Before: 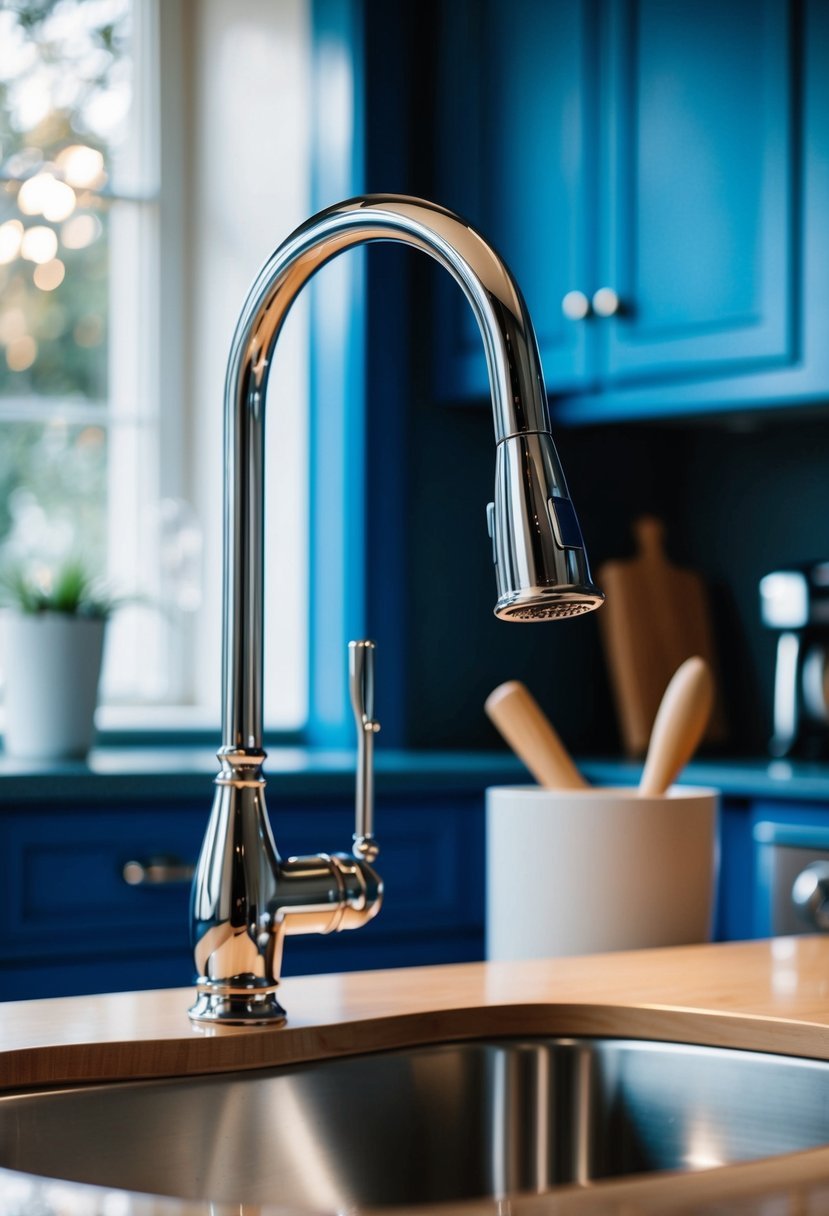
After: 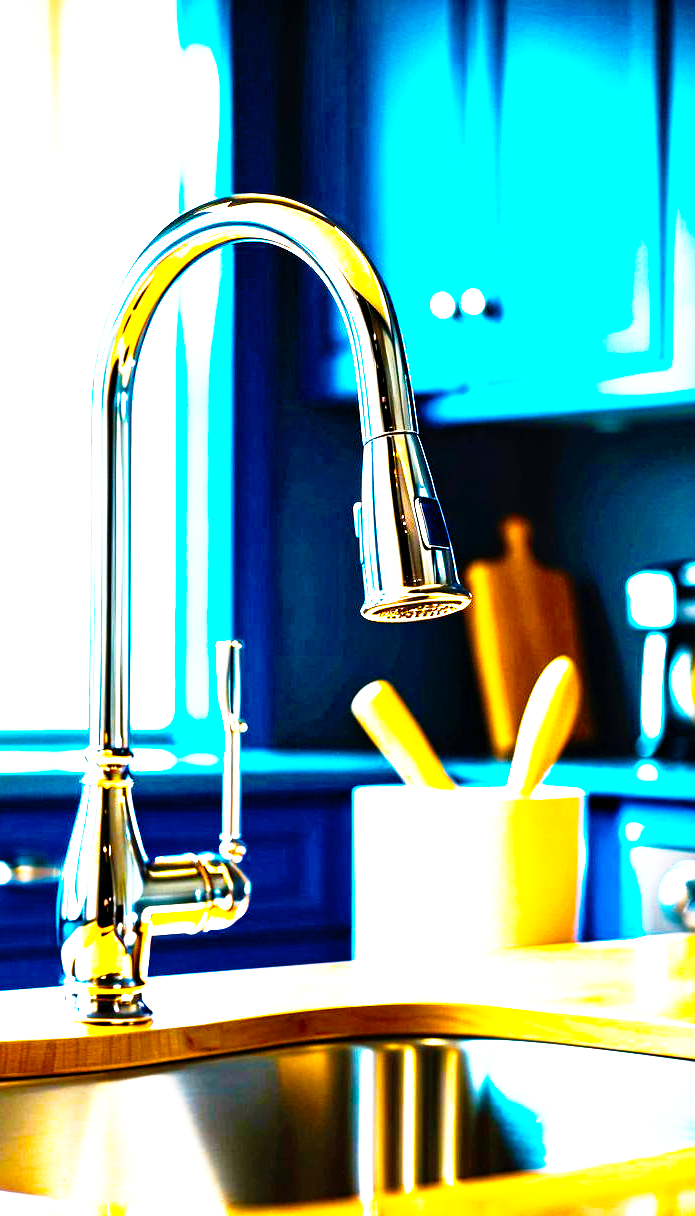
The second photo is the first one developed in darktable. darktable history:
contrast equalizer: octaves 7, y [[0.509, 0.514, 0.523, 0.542, 0.578, 0.603], [0.5 ×6], [0.509, 0.514, 0.523, 0.542, 0.578, 0.603], [0.001, 0.002, 0.003, 0.005, 0.01, 0.013], [0.001, 0.002, 0.003, 0.005, 0.01, 0.013]]
white balance: emerald 1
crop: left 16.145%
color balance rgb: linear chroma grading › global chroma 20%, perceptual saturation grading › global saturation 65%, perceptual saturation grading › highlights 60%, perceptual saturation grading › mid-tones 50%, perceptual saturation grading › shadows 50%, perceptual brilliance grading › global brilliance 30%, perceptual brilliance grading › highlights 50%, perceptual brilliance grading › mid-tones 50%, perceptual brilliance grading › shadows -22%, global vibrance 20%
exposure: exposure 0.781 EV, compensate highlight preservation false
base curve: curves: ch0 [(0, 0) (0.012, 0.01) (0.073, 0.168) (0.31, 0.711) (0.645, 0.957) (1, 1)], preserve colors none
